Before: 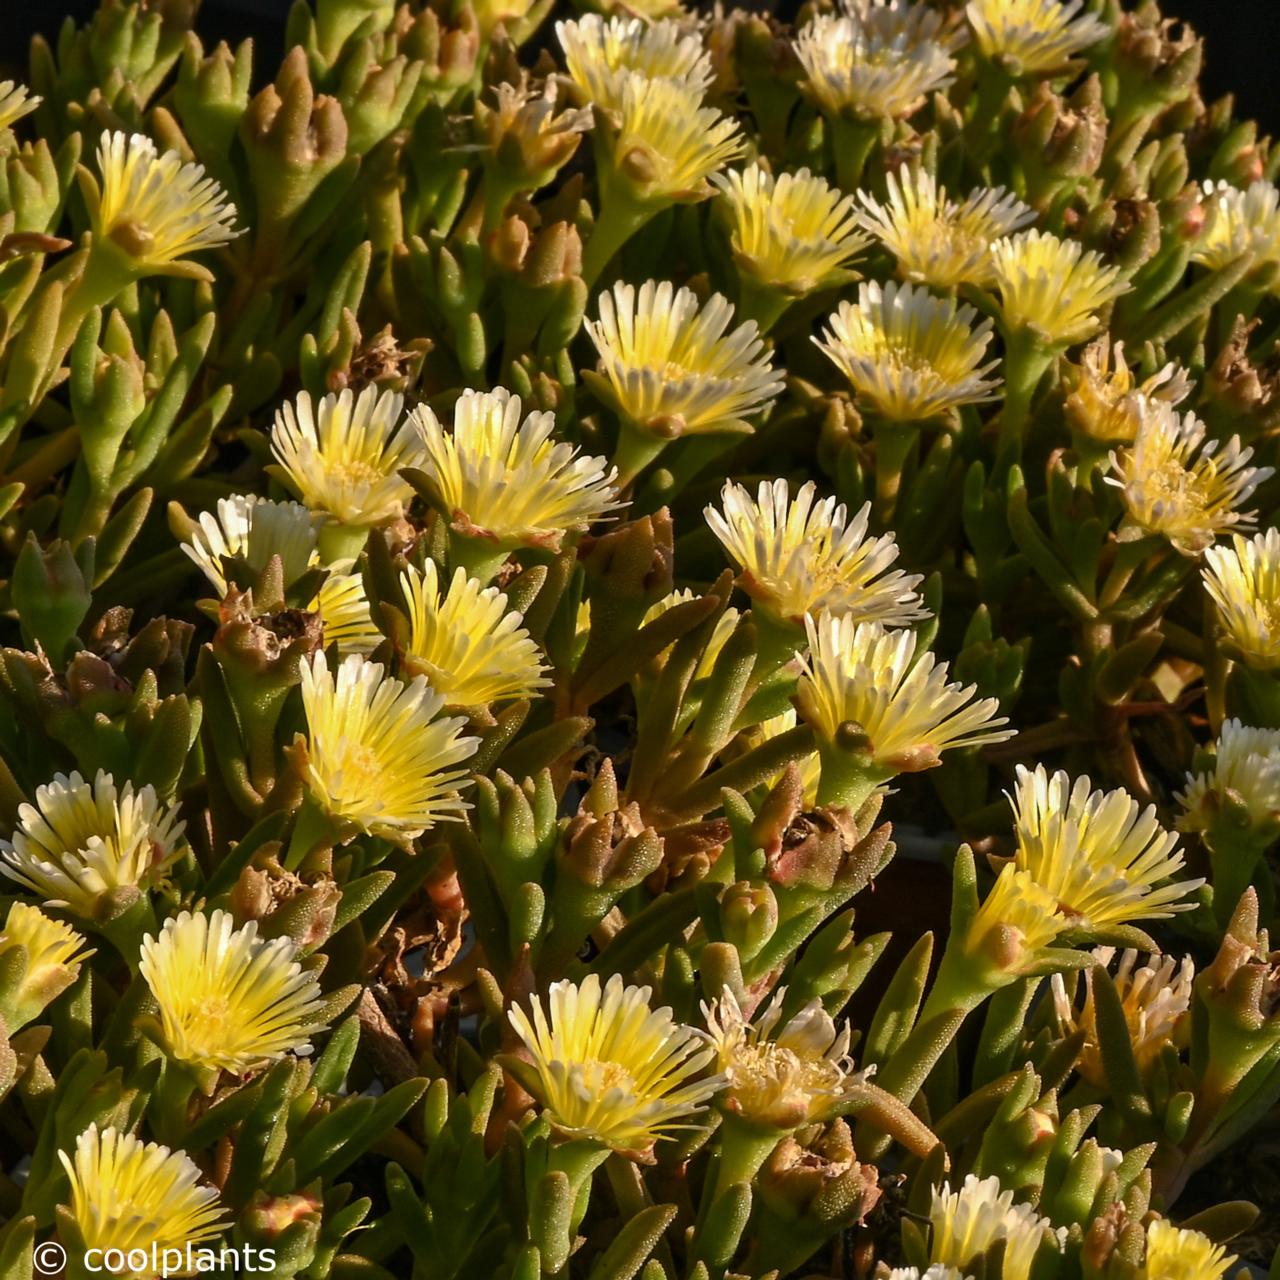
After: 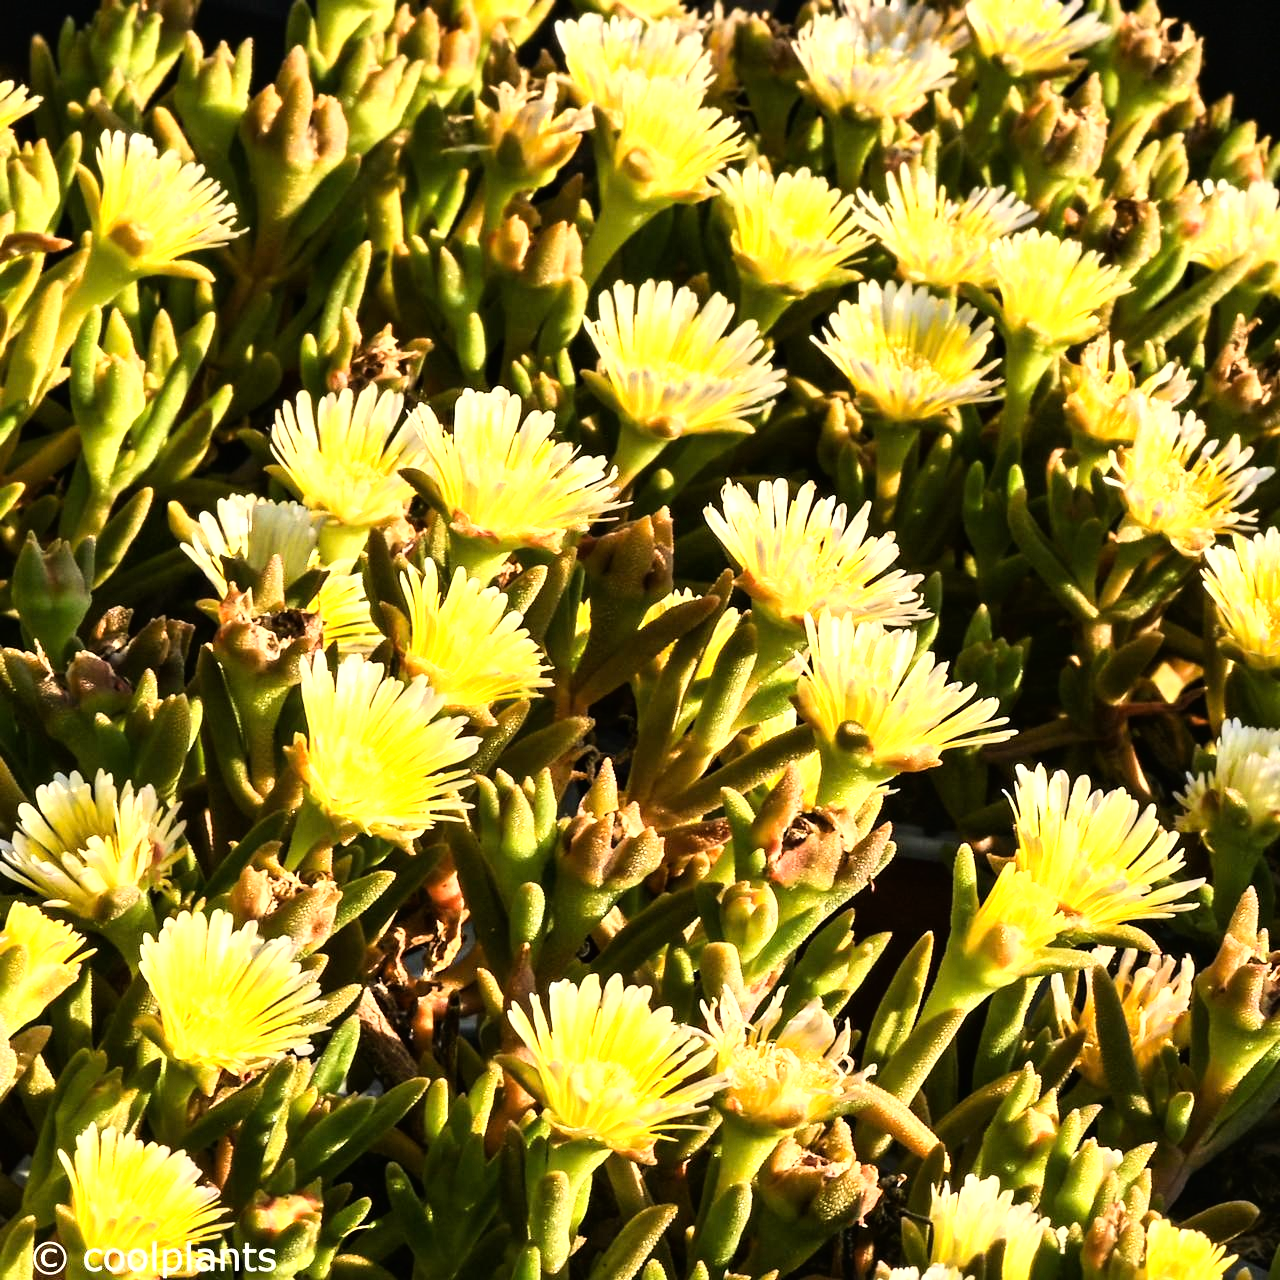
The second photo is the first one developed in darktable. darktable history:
exposure: exposure 0.493 EV, compensate exposure bias true, compensate highlight preservation false
base curve: curves: ch0 [(0, 0) (0.007, 0.004) (0.027, 0.03) (0.046, 0.07) (0.207, 0.54) (0.442, 0.872) (0.673, 0.972) (1, 1)], preserve colors average RGB
